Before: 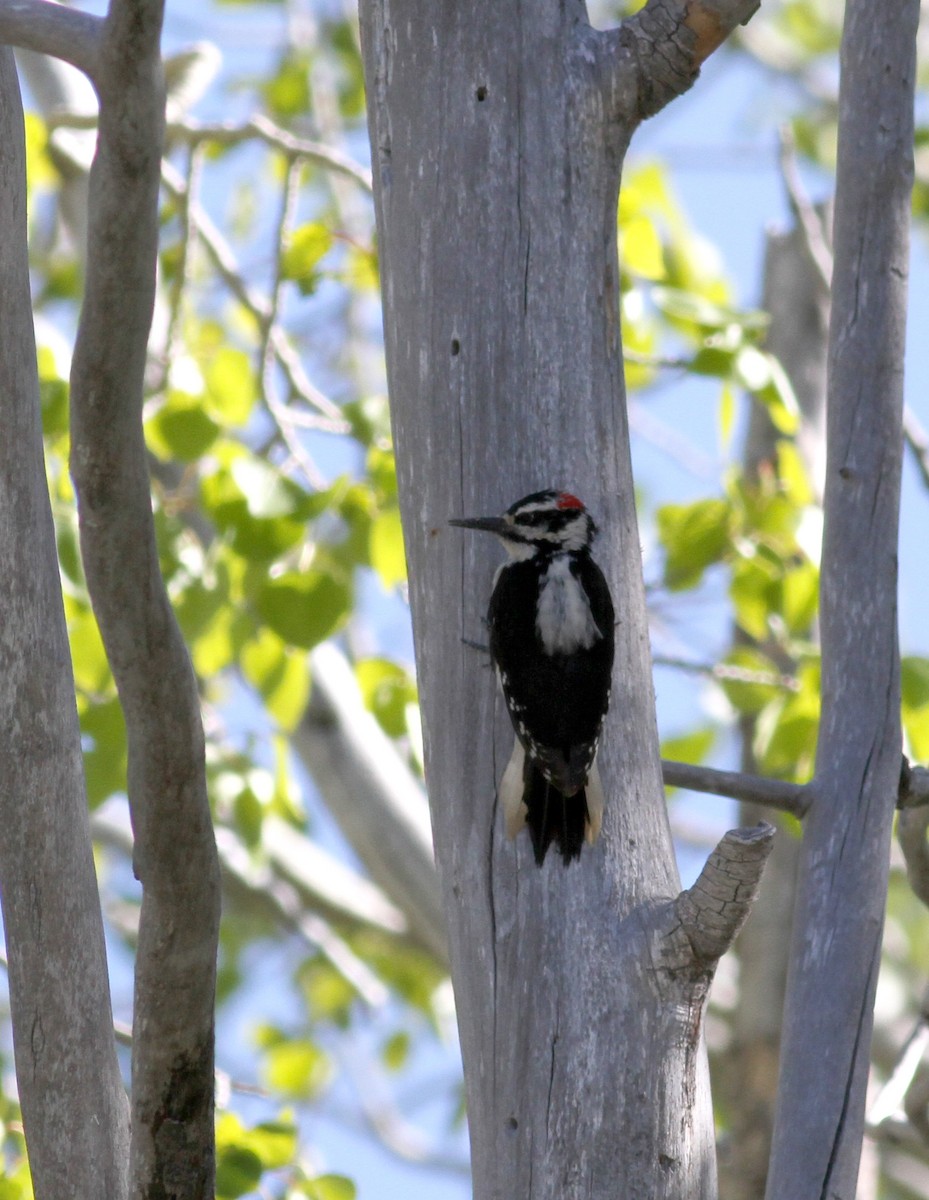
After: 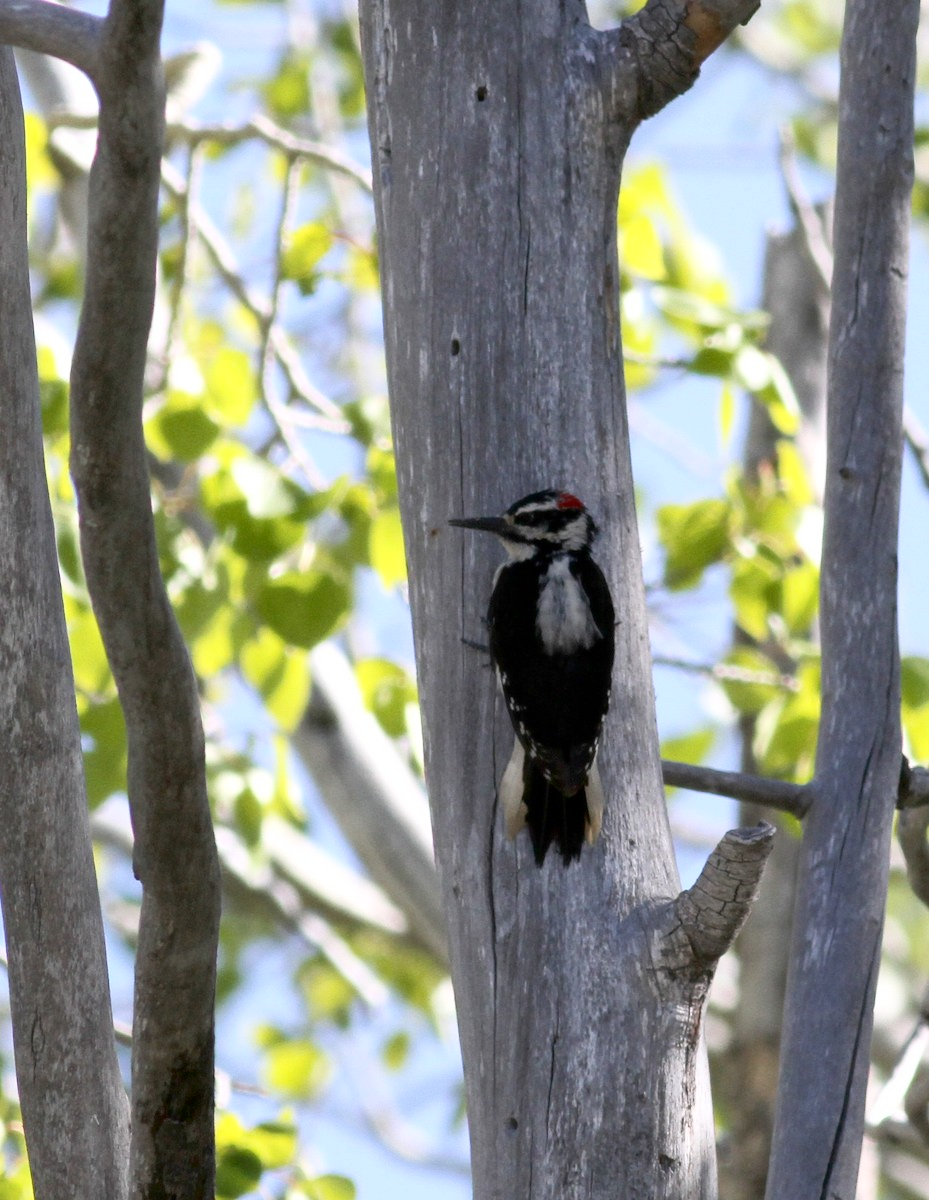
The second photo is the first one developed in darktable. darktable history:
contrast brightness saturation: contrast 0.224
